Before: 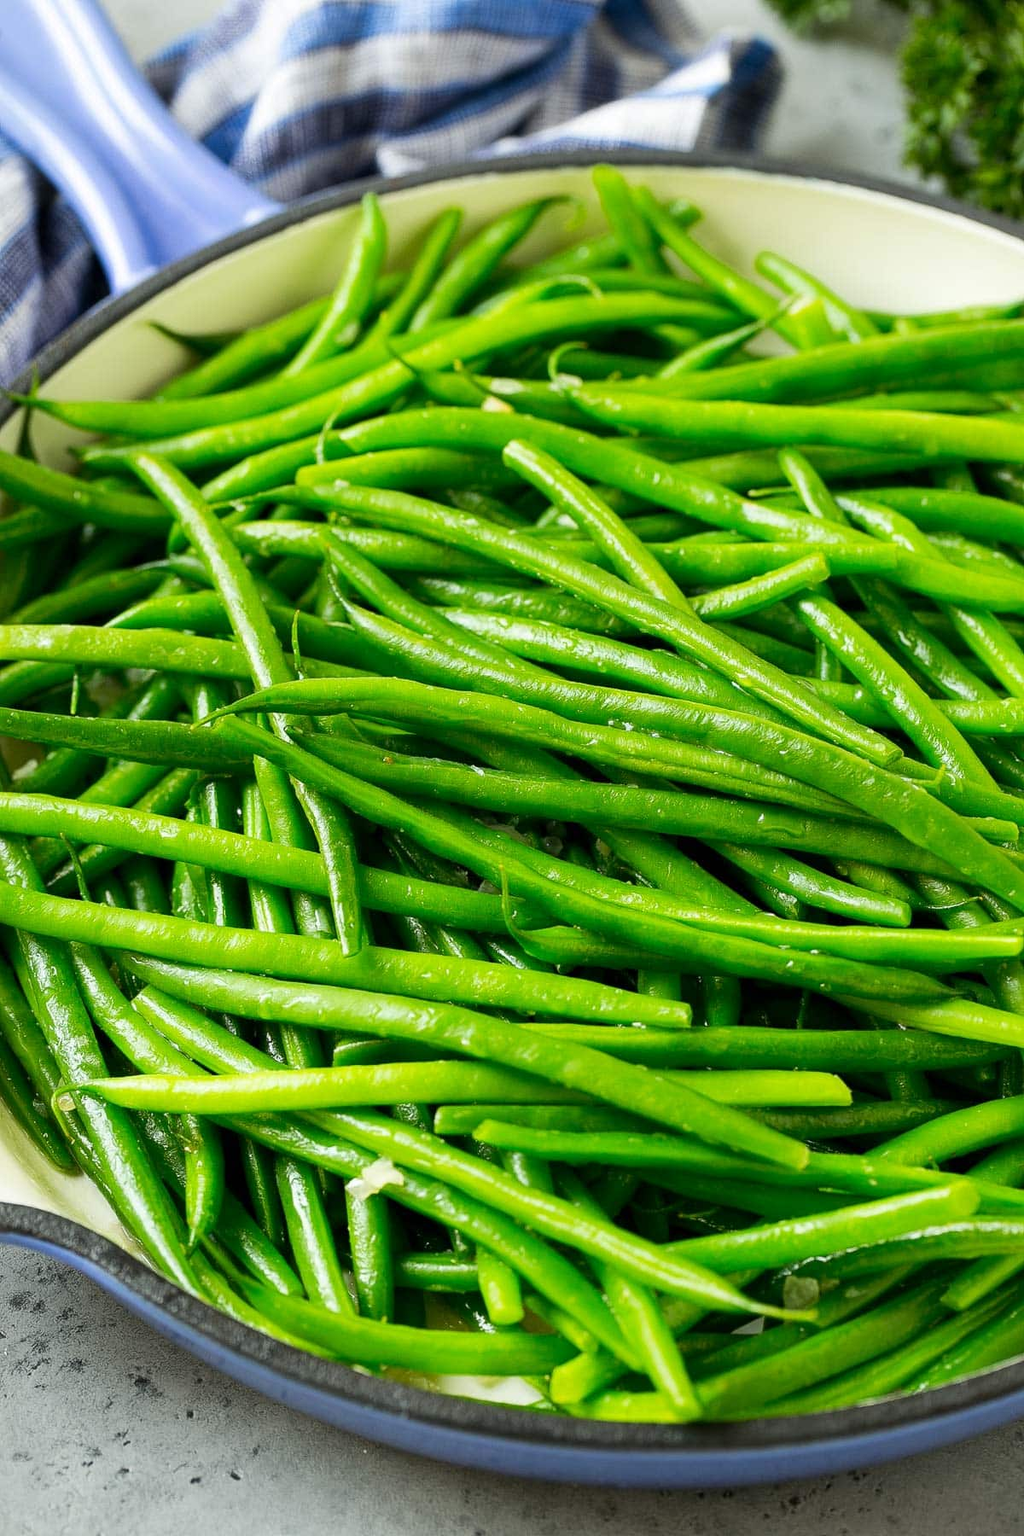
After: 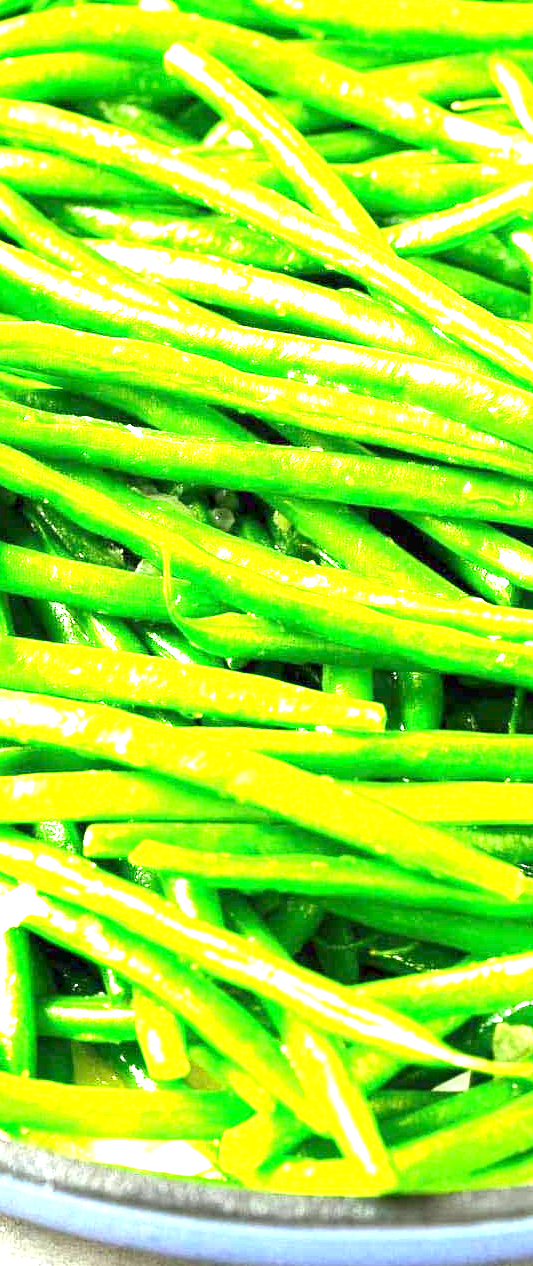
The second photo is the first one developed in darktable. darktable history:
exposure: exposure 3 EV, compensate highlight preservation false
crop: left 35.432%, top 26.233%, right 20.145%, bottom 3.432%
levels: mode automatic, black 0.023%, white 99.97%, levels [0.062, 0.494, 0.925]
